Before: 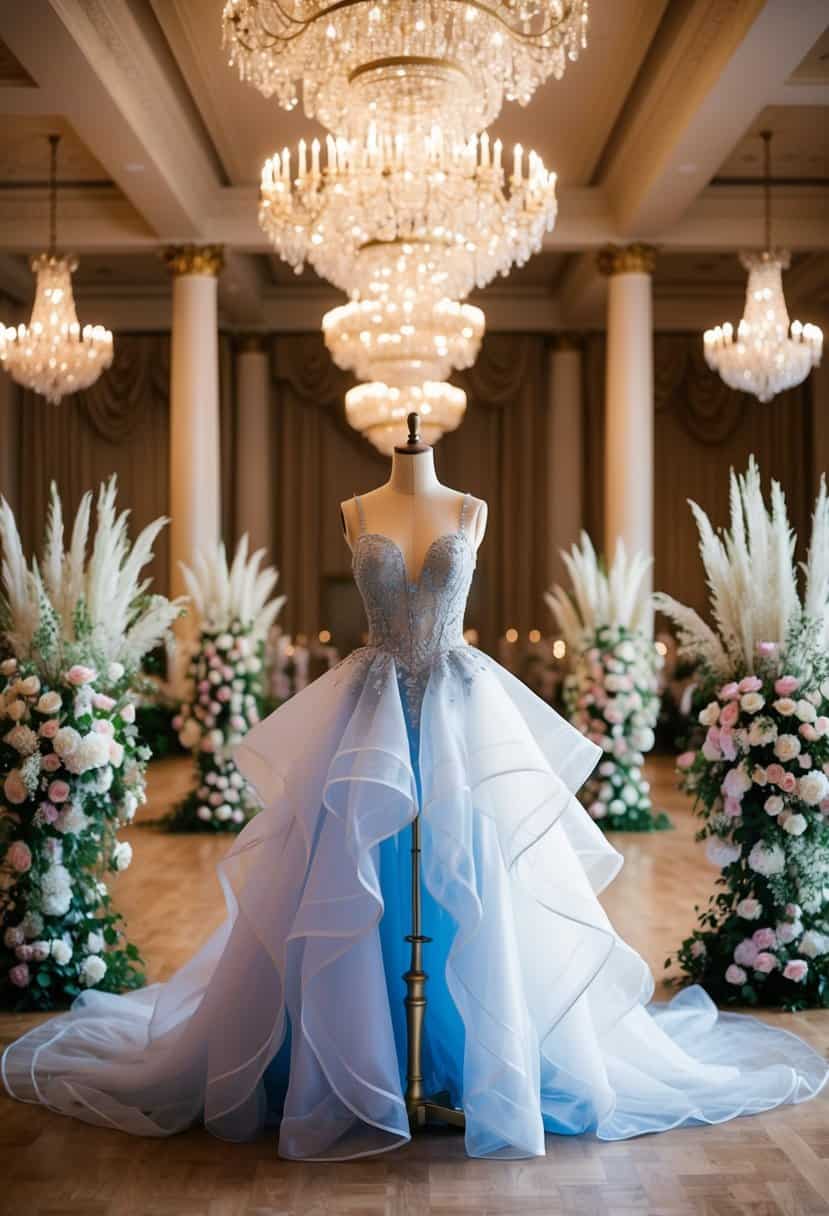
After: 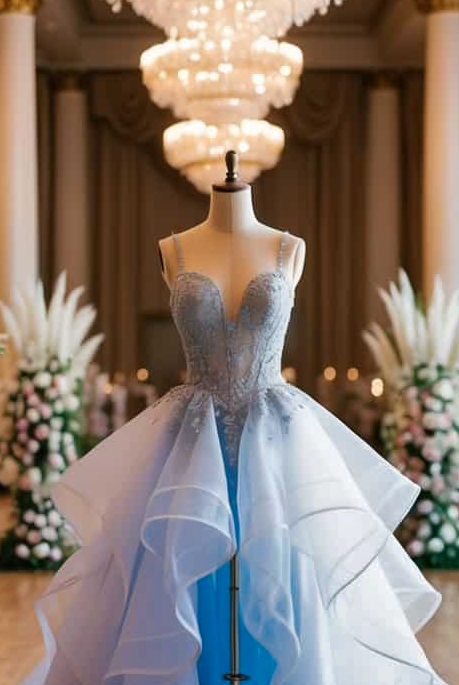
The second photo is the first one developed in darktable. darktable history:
color zones: curves: ch0 [(0, 0.5) (0.143, 0.5) (0.286, 0.5) (0.429, 0.5) (0.62, 0.489) (0.714, 0.445) (0.844, 0.496) (1, 0.5)]; ch1 [(0, 0.5) (0.143, 0.5) (0.286, 0.5) (0.429, 0.5) (0.571, 0.5) (0.714, 0.523) (0.857, 0.5) (1, 0.5)]
crop and rotate: left 21.997%, top 21.576%, right 22.533%, bottom 22.042%
shadows and highlights: shadows 30.6, highlights -63.2, soften with gaussian
